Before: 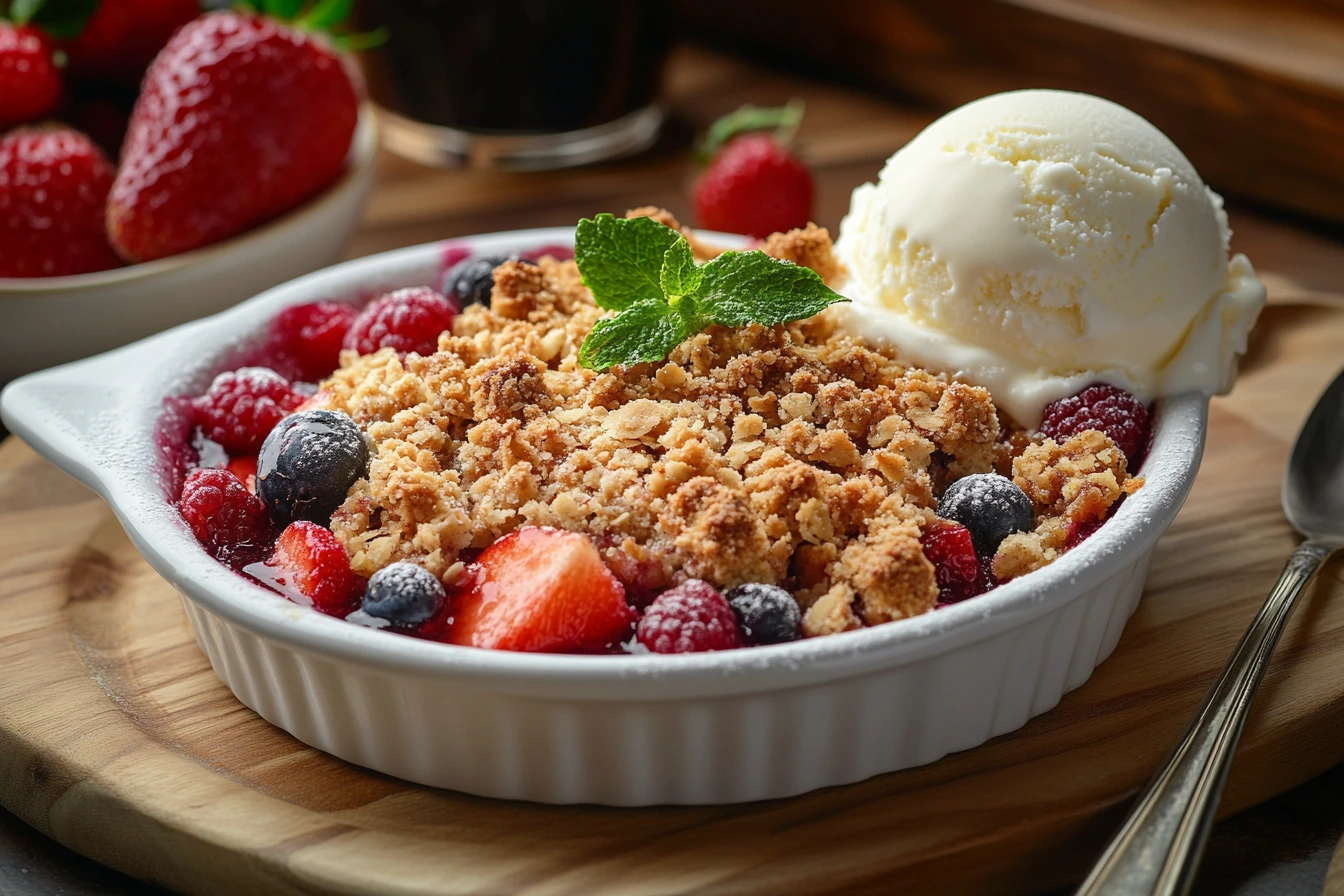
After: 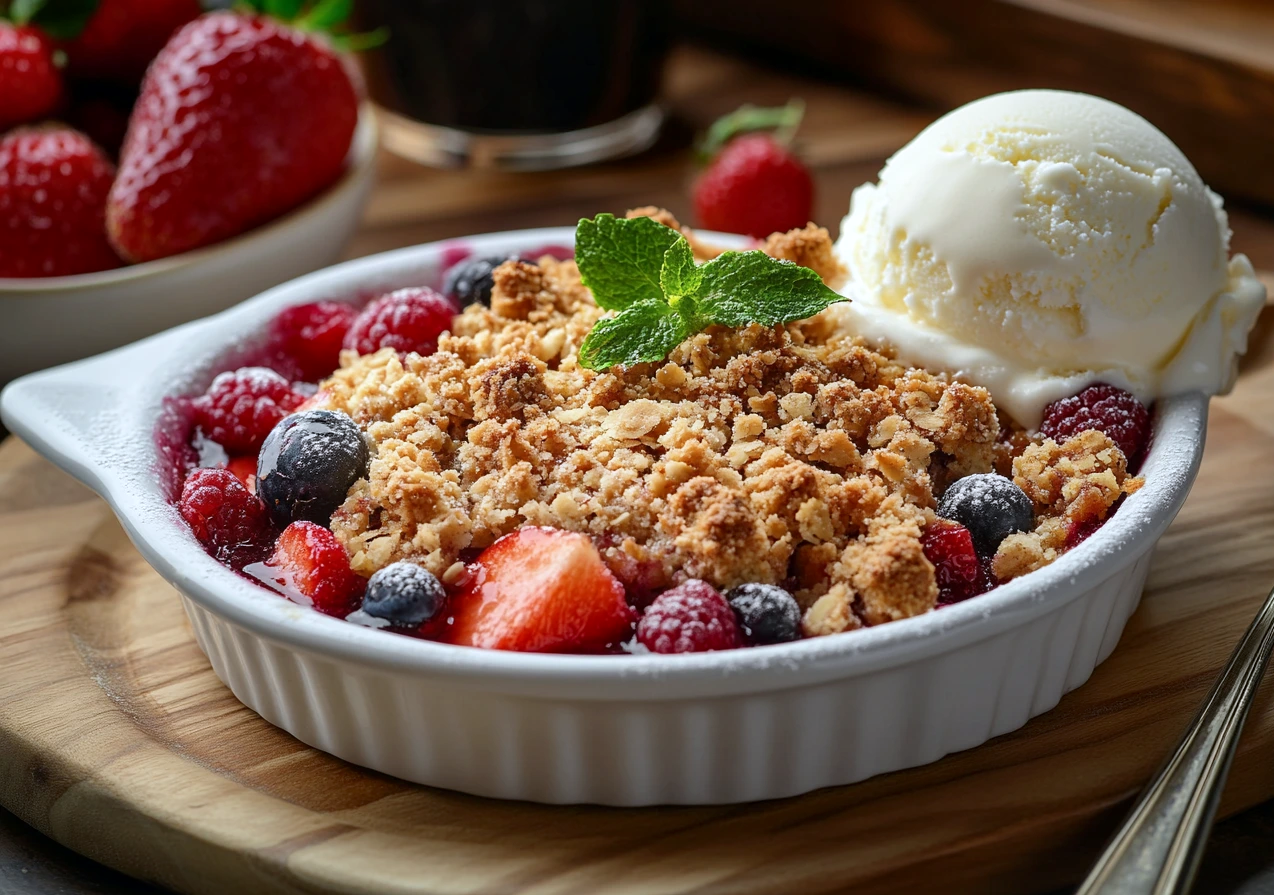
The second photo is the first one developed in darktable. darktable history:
crop and rotate: right 5.167%
white balance: red 0.974, blue 1.044
local contrast: mode bilateral grid, contrast 20, coarseness 50, detail 120%, midtone range 0.2
